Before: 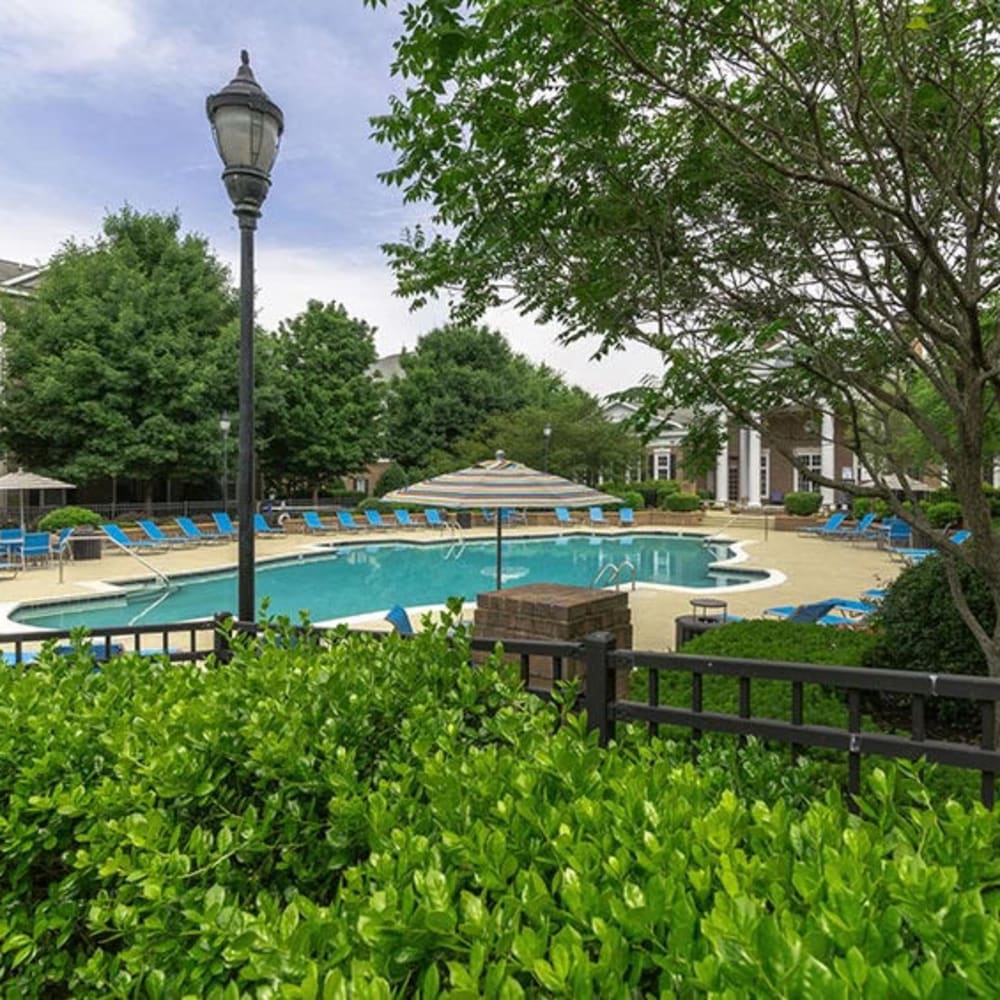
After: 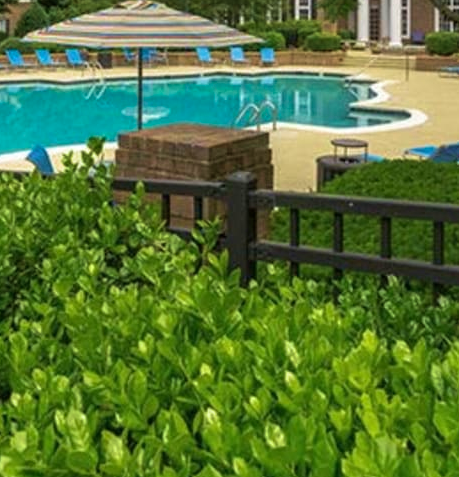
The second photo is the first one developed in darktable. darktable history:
velvia: strength 44.98%
crop: left 35.922%, top 46.084%, right 18.167%, bottom 6.155%
